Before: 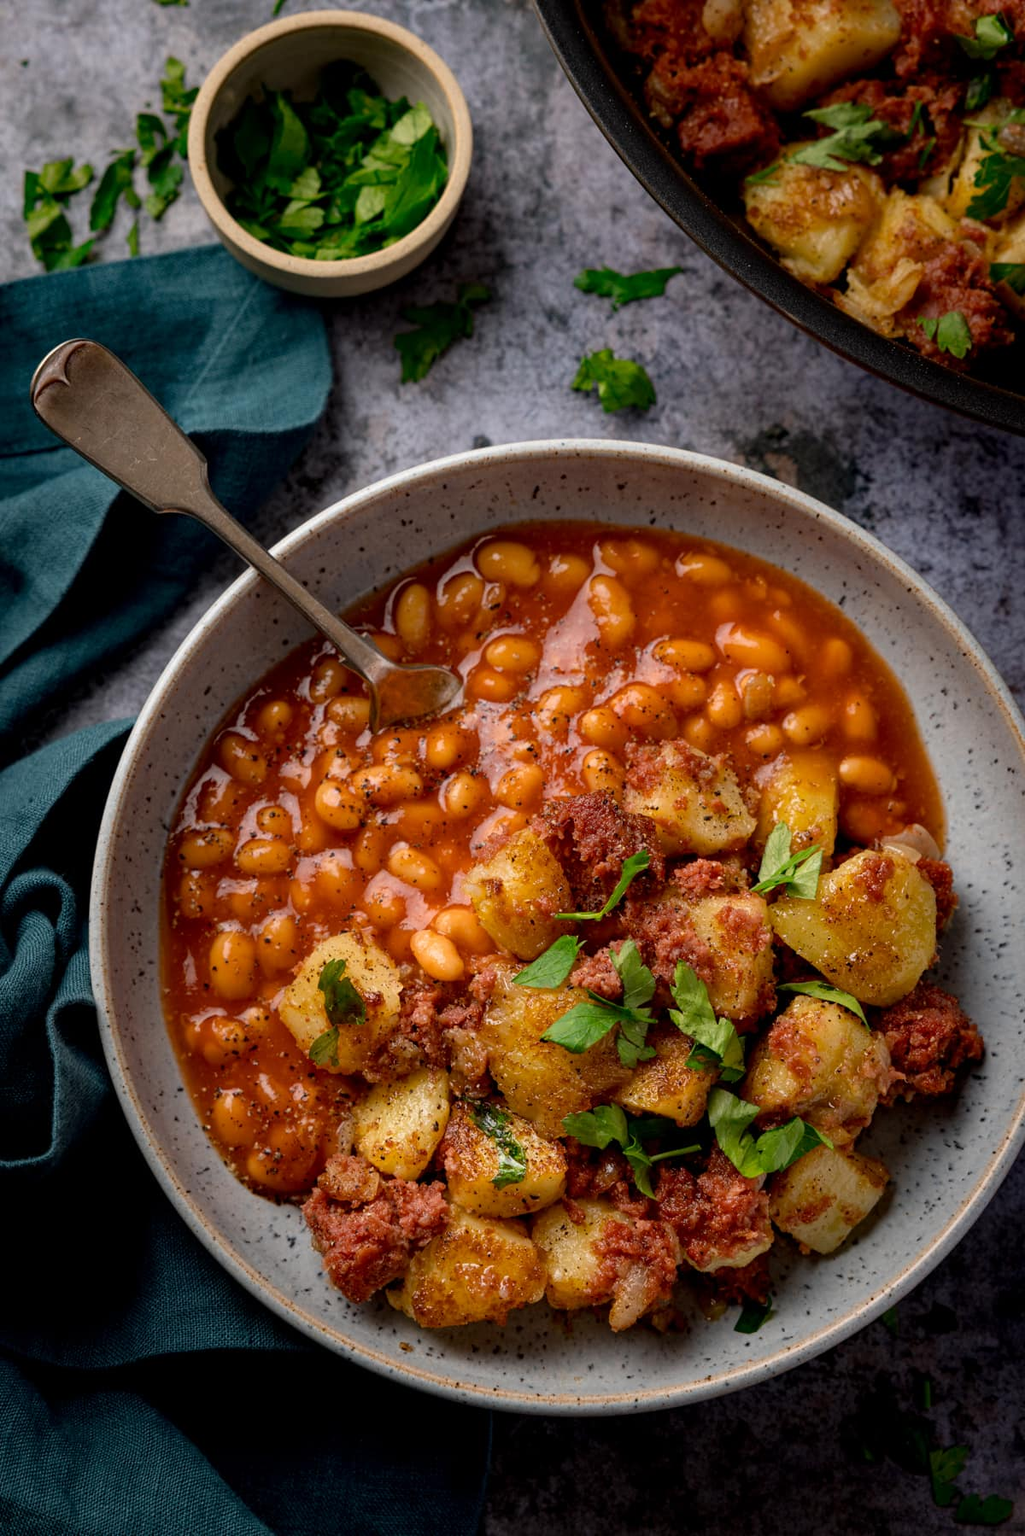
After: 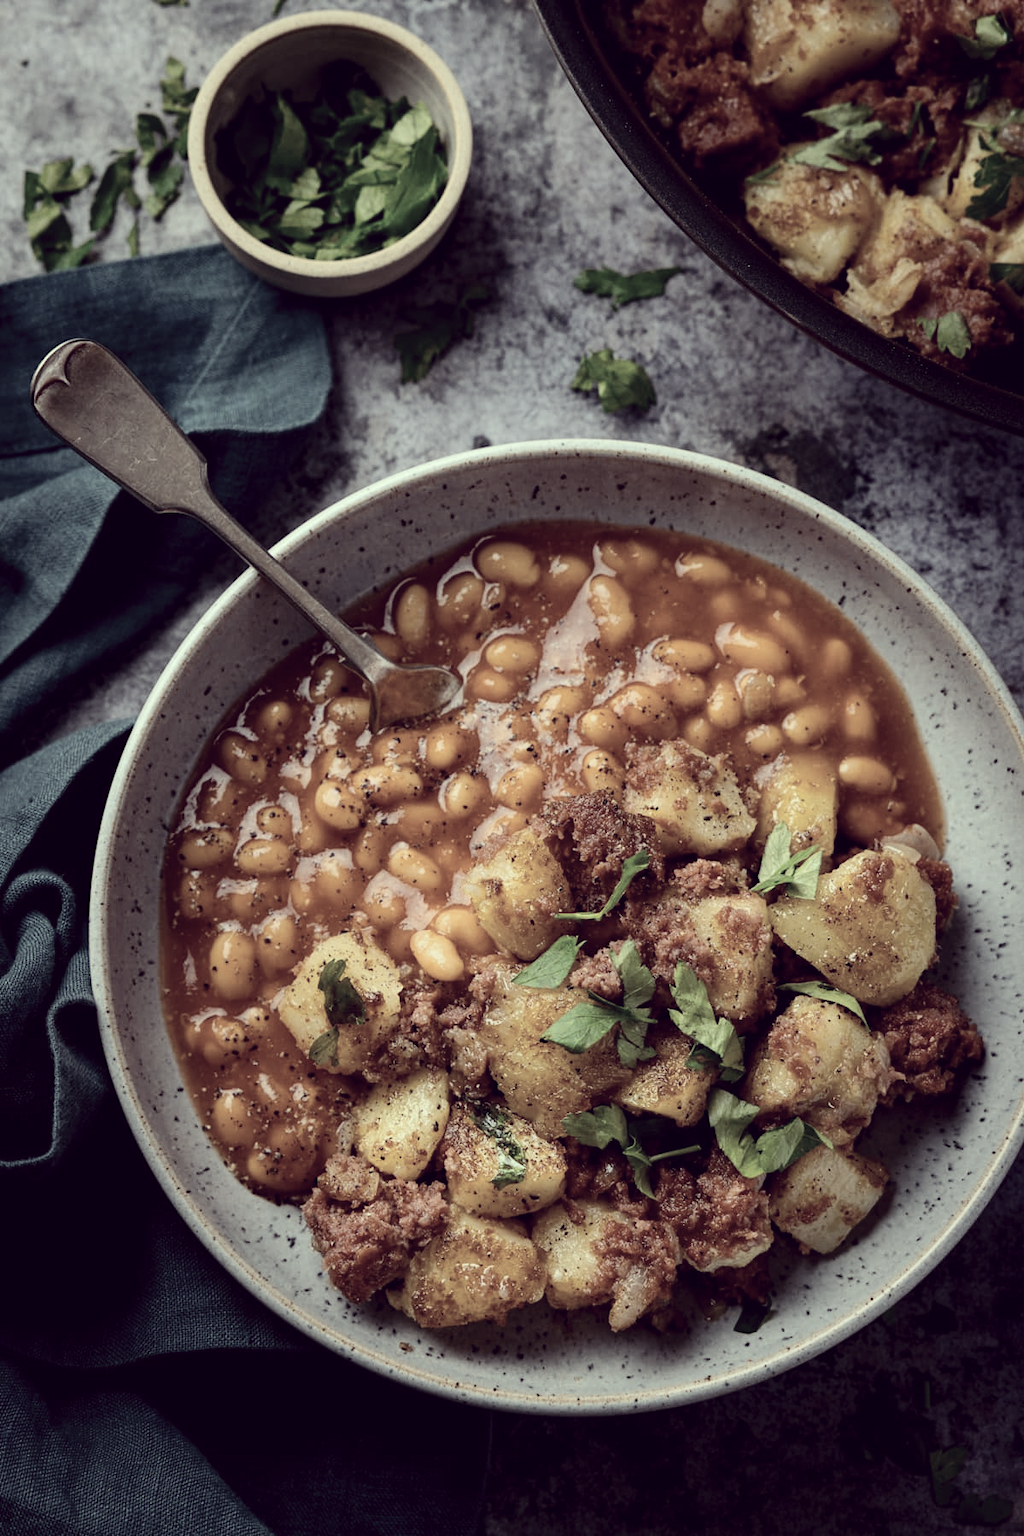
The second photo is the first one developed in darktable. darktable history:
color correction: highlights a* -20.46, highlights b* 20.37, shadows a* 19.47, shadows b* -20.57, saturation 0.417
tone curve: curves: ch0 [(0, 0) (0.003, 0.005) (0.011, 0.013) (0.025, 0.027) (0.044, 0.044) (0.069, 0.06) (0.1, 0.081) (0.136, 0.114) (0.177, 0.16) (0.224, 0.211) (0.277, 0.277) (0.335, 0.354) (0.399, 0.435) (0.468, 0.538) (0.543, 0.626) (0.623, 0.708) (0.709, 0.789) (0.801, 0.867) (0.898, 0.935) (1, 1)], color space Lab, independent channels, preserve colors none
